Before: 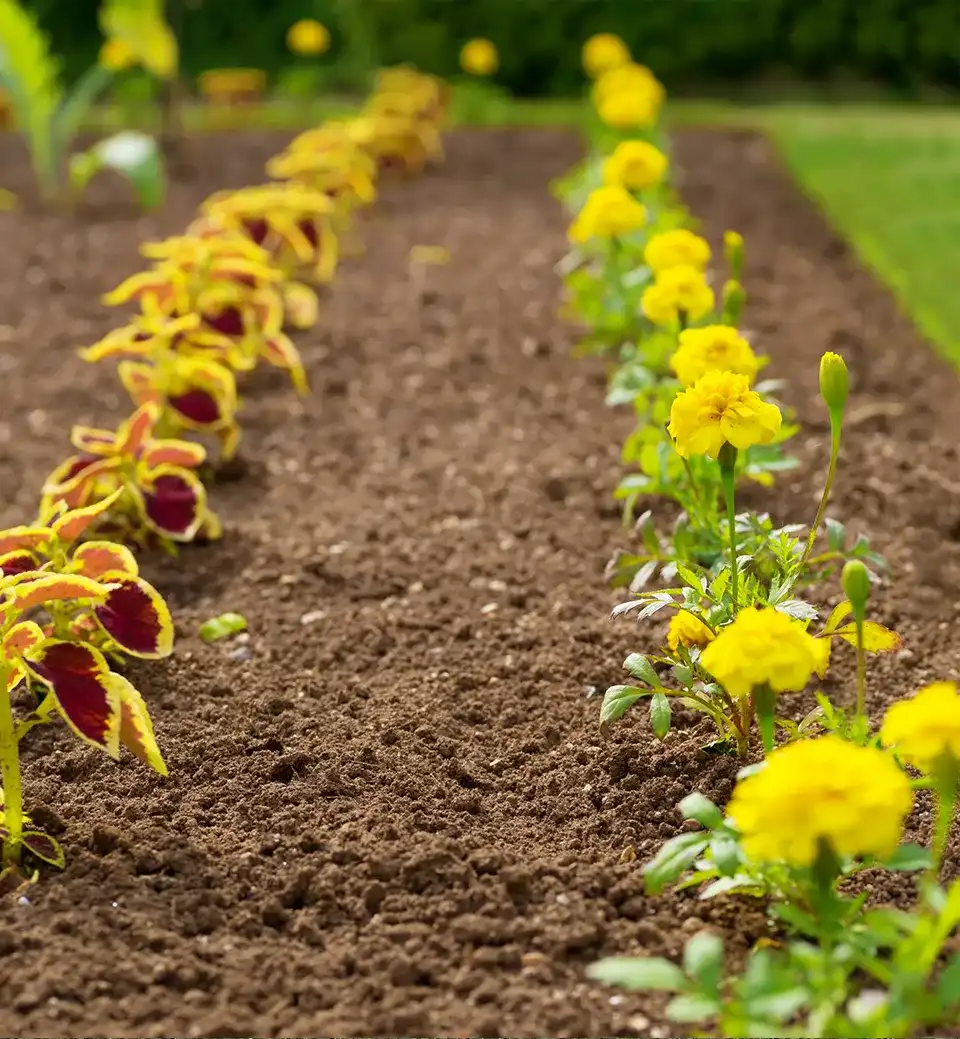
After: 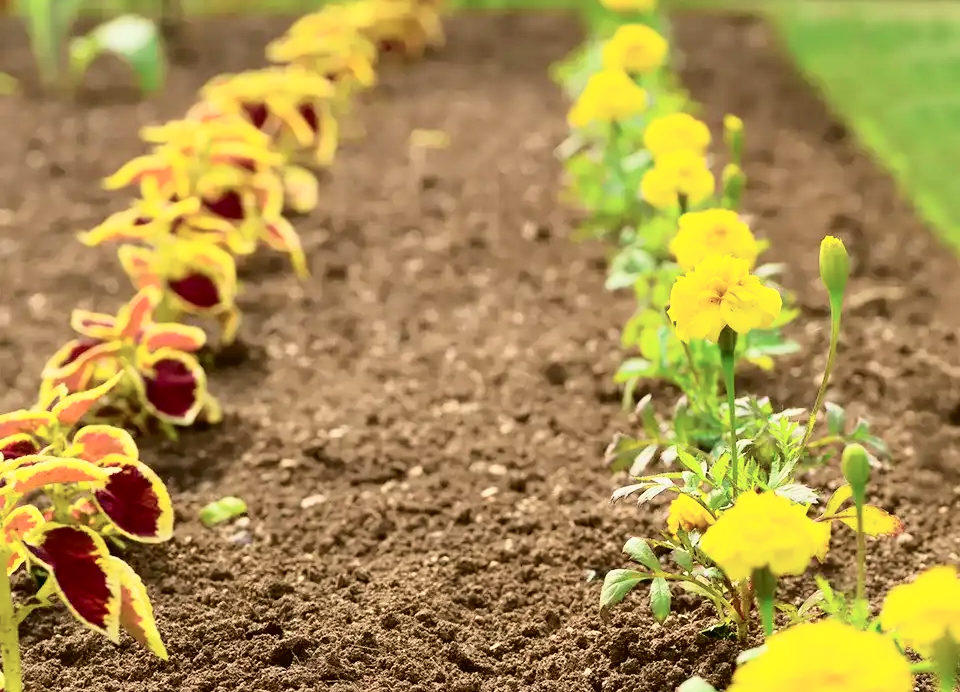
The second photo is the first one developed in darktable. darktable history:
crop: top 11.166%, bottom 22.168%
tone curve: curves: ch0 [(0, 0.023) (0.087, 0.065) (0.184, 0.168) (0.45, 0.54) (0.57, 0.683) (0.706, 0.841) (0.877, 0.948) (1, 0.984)]; ch1 [(0, 0) (0.388, 0.369) (0.447, 0.447) (0.505, 0.5) (0.534, 0.535) (0.563, 0.563) (0.579, 0.59) (0.644, 0.663) (1, 1)]; ch2 [(0, 0) (0.301, 0.259) (0.385, 0.395) (0.492, 0.496) (0.518, 0.537) (0.583, 0.605) (0.673, 0.667) (1, 1)], color space Lab, independent channels, preserve colors none
